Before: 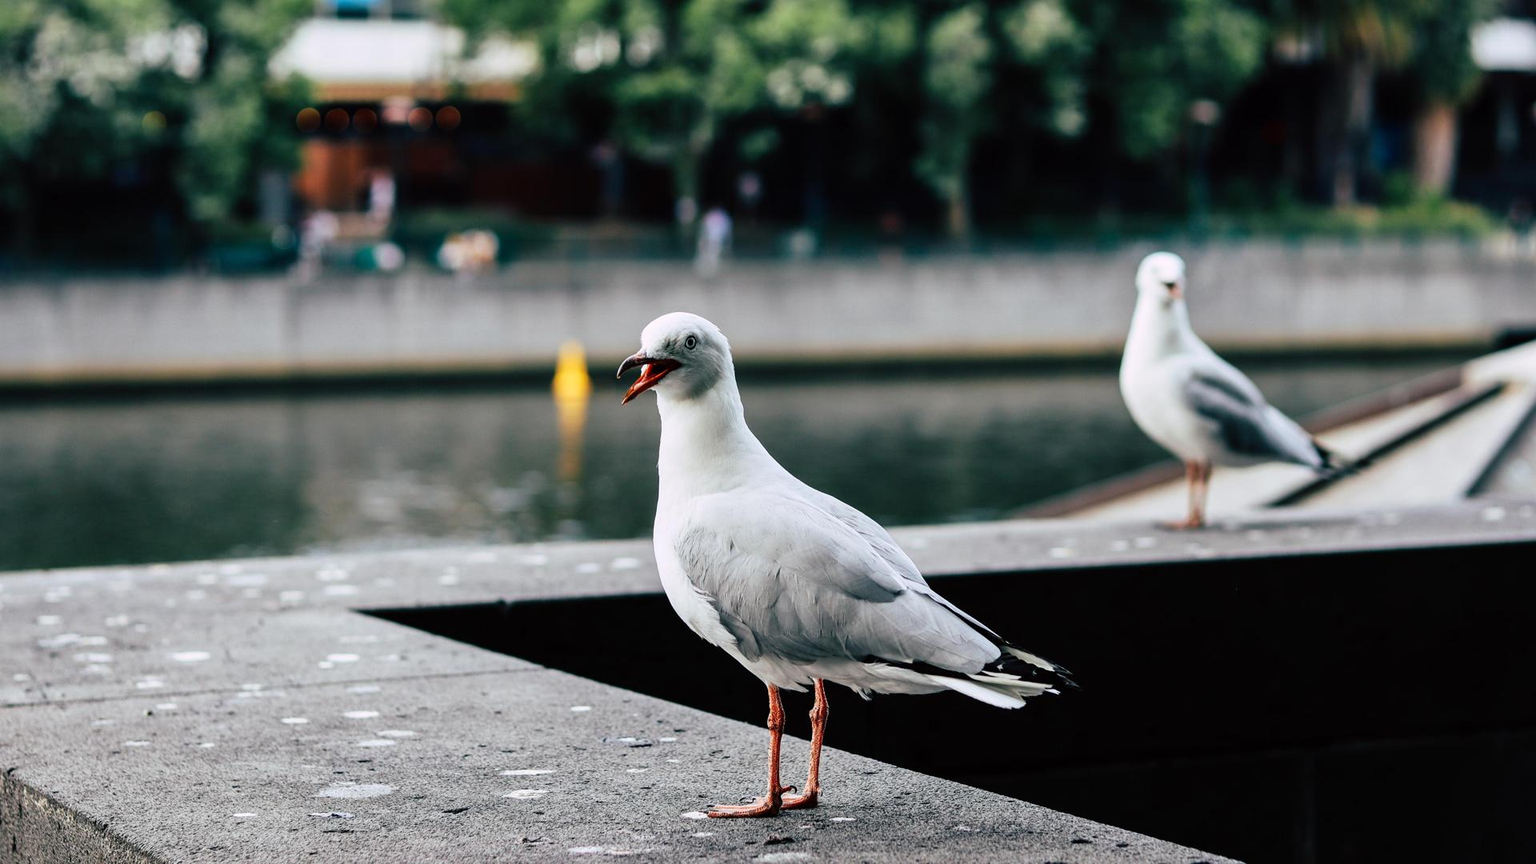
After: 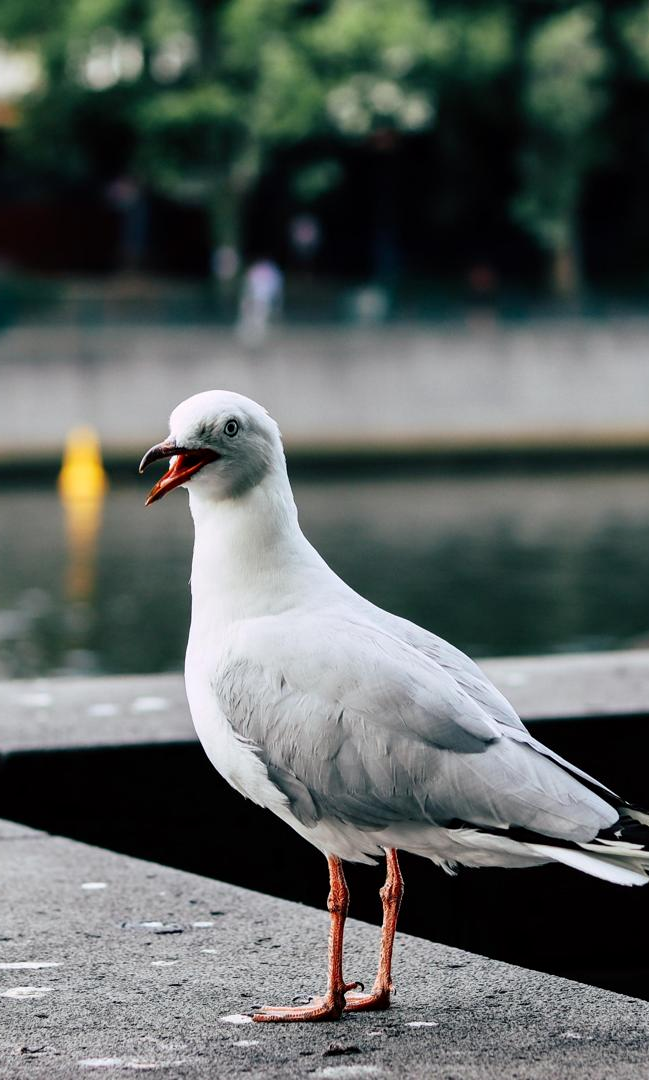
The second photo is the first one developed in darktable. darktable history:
crop: left 32.95%, right 33.246%
exposure: black level correction 0.001, compensate exposure bias true, compensate highlight preservation false
